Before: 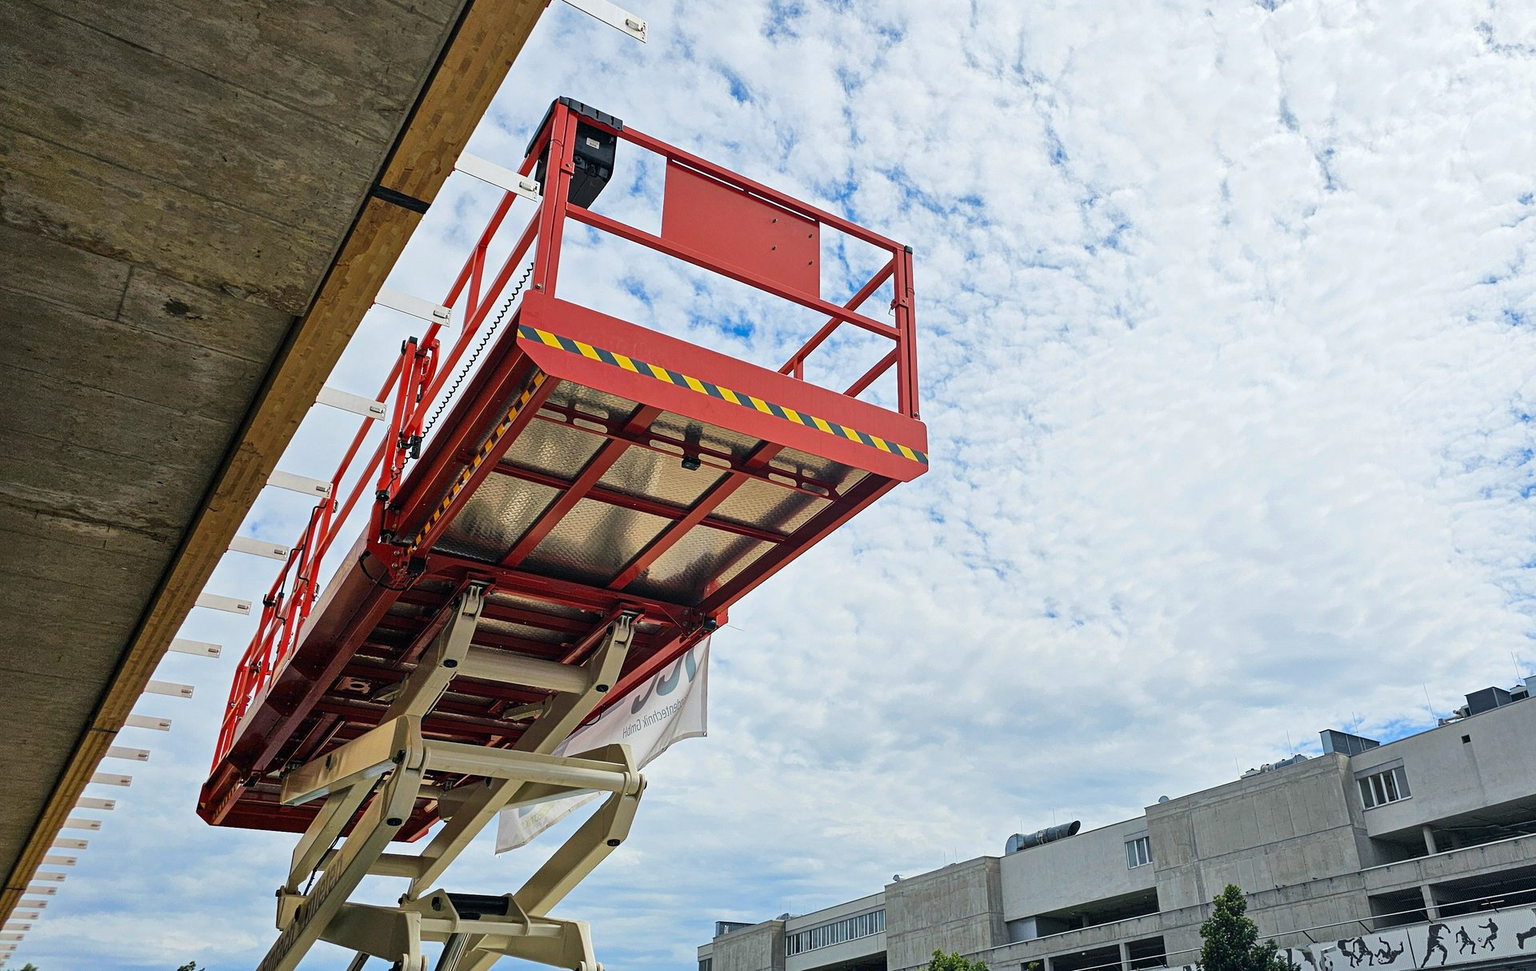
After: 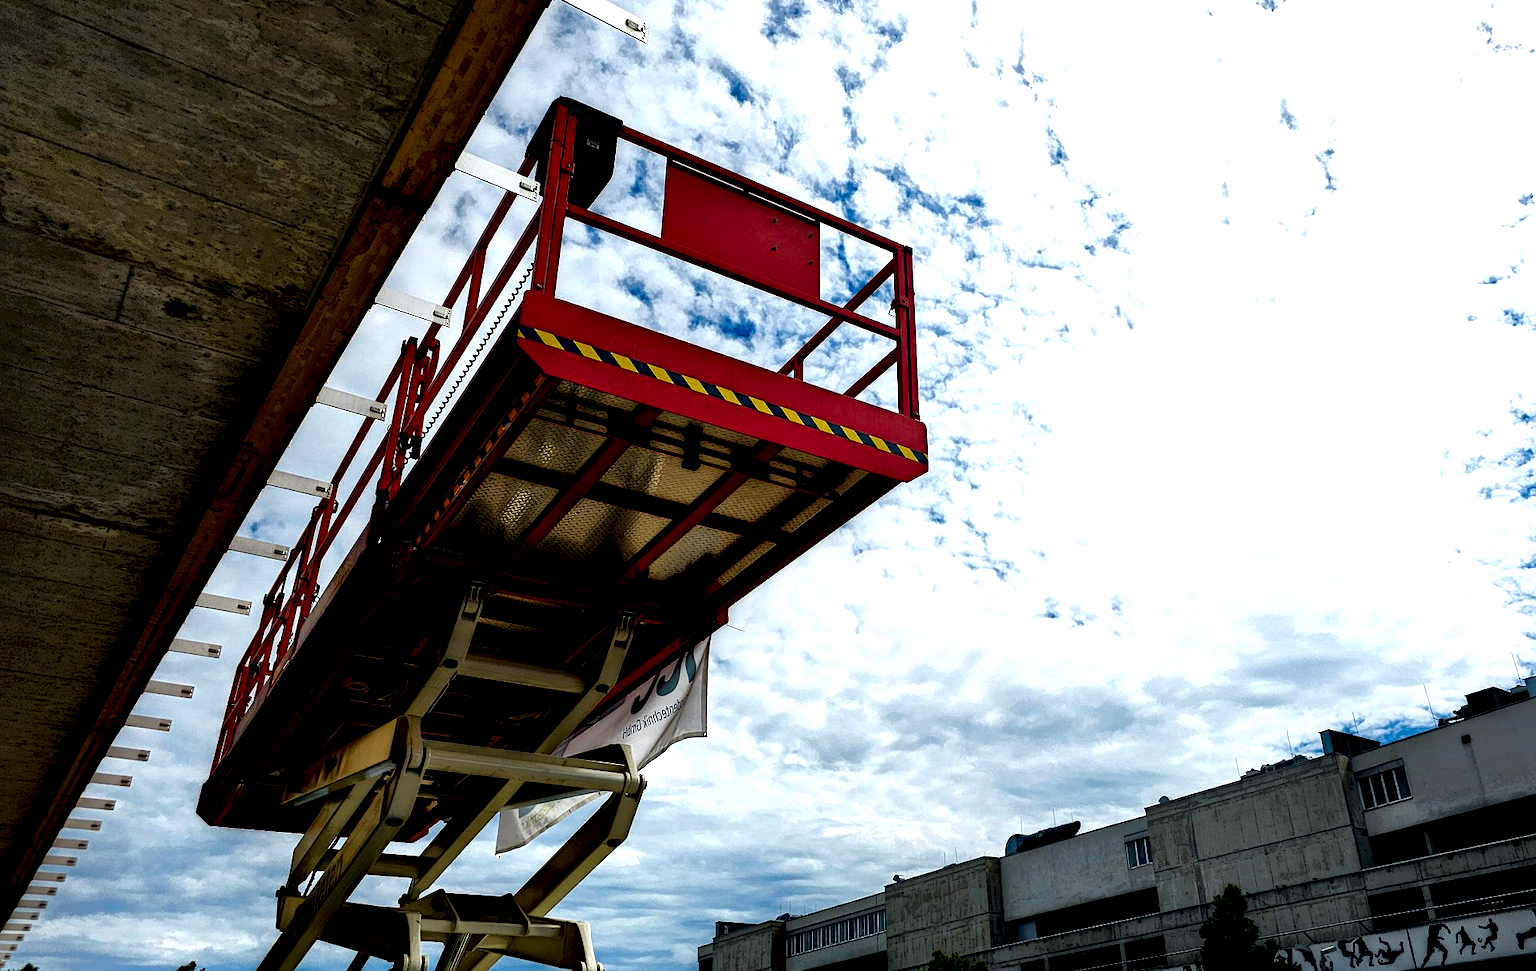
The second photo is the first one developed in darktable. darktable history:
local contrast: highlights 0%, shadows 198%, detail 164%, midtone range 0.001
exposure: black level correction 0, exposure 0.6 EV, compensate exposure bias true, compensate highlight preservation false
levels: levels [0.052, 0.496, 0.908]
